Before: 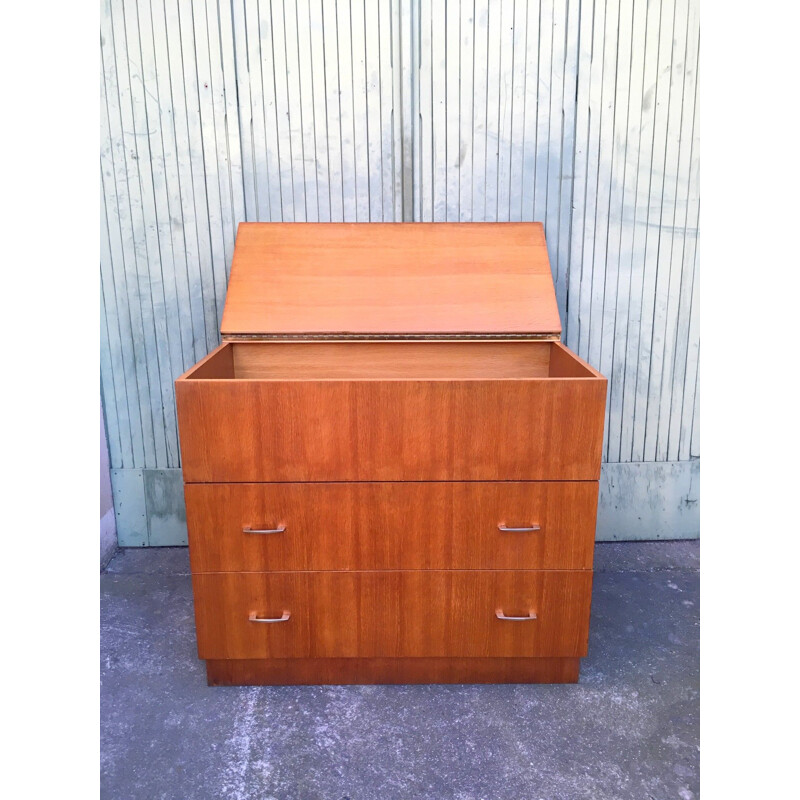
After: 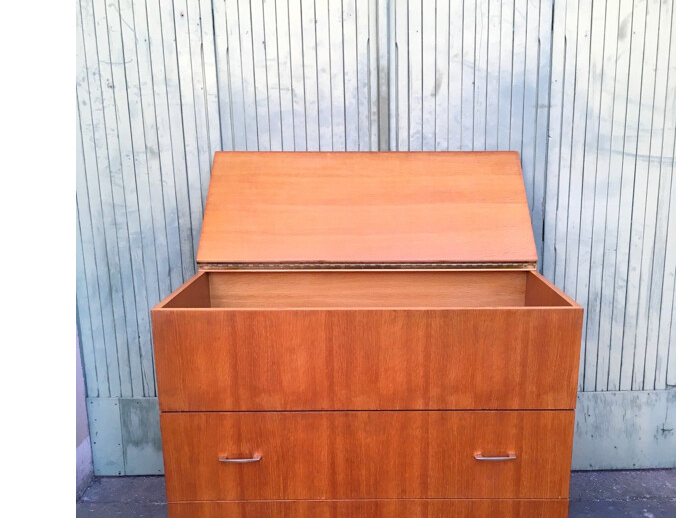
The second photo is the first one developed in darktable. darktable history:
crop: left 3.073%, top 8.898%, right 9.606%, bottom 26.33%
